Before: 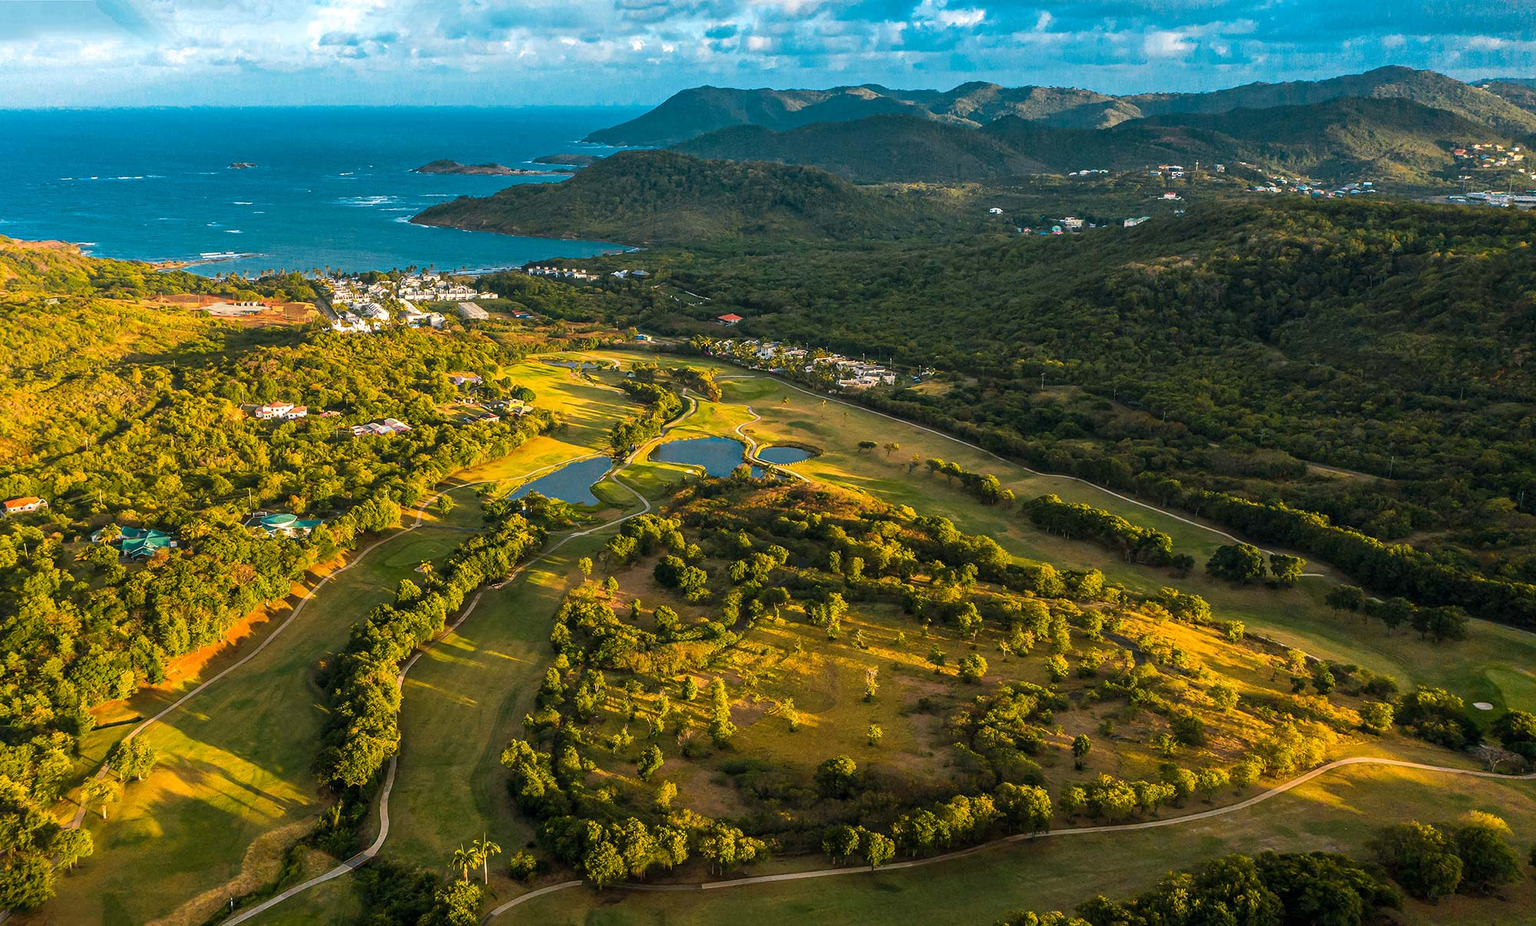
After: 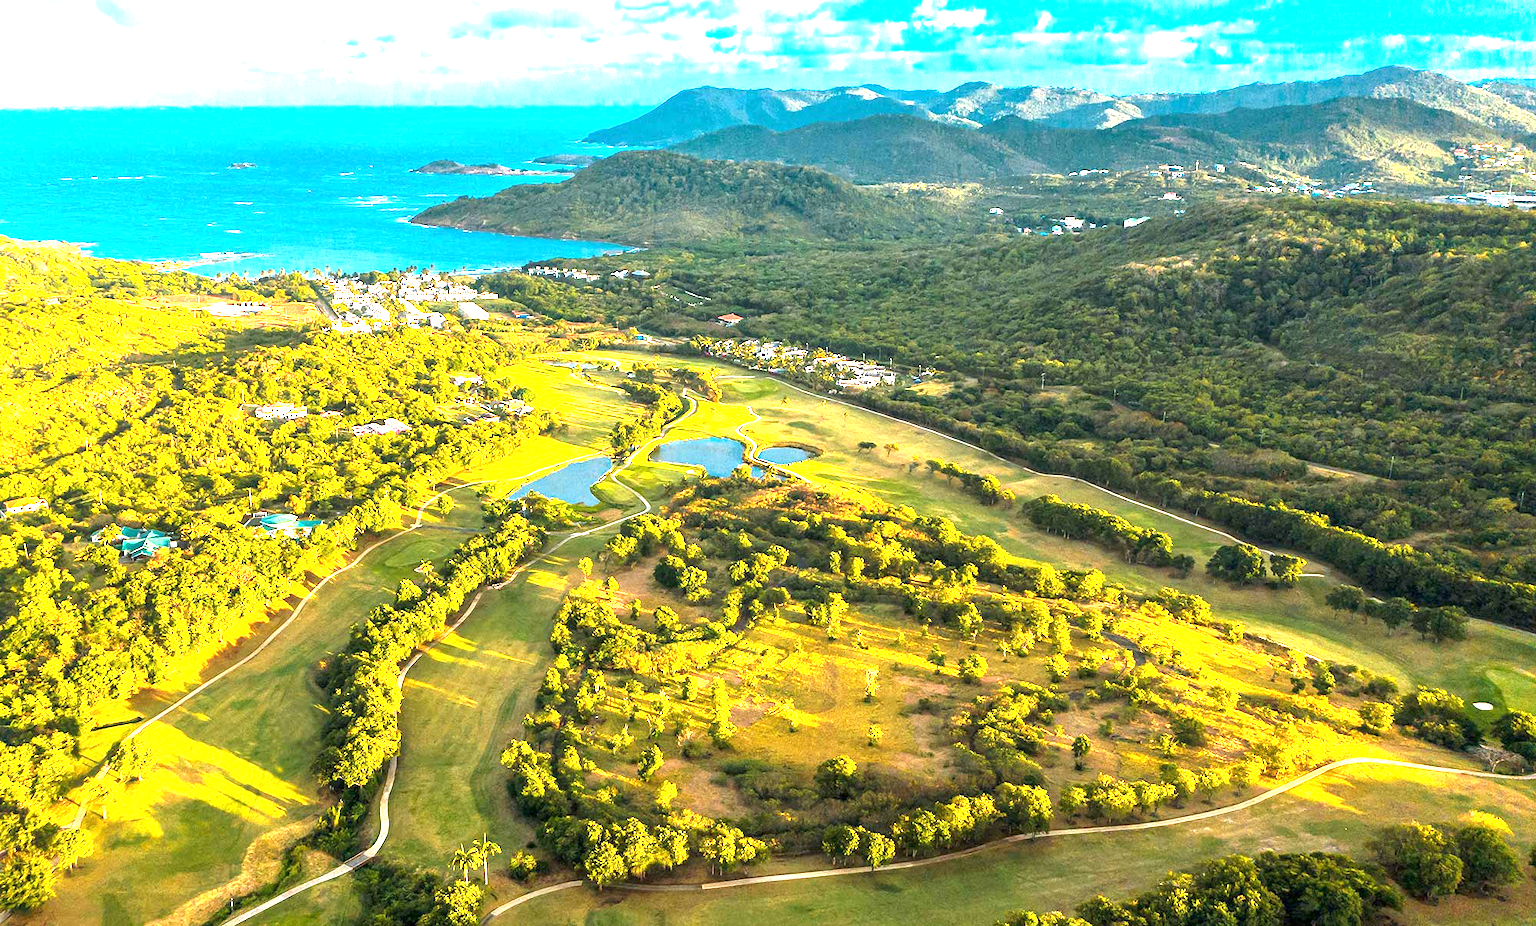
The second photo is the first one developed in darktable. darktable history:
exposure: exposure 2.207 EV, compensate highlight preservation false
